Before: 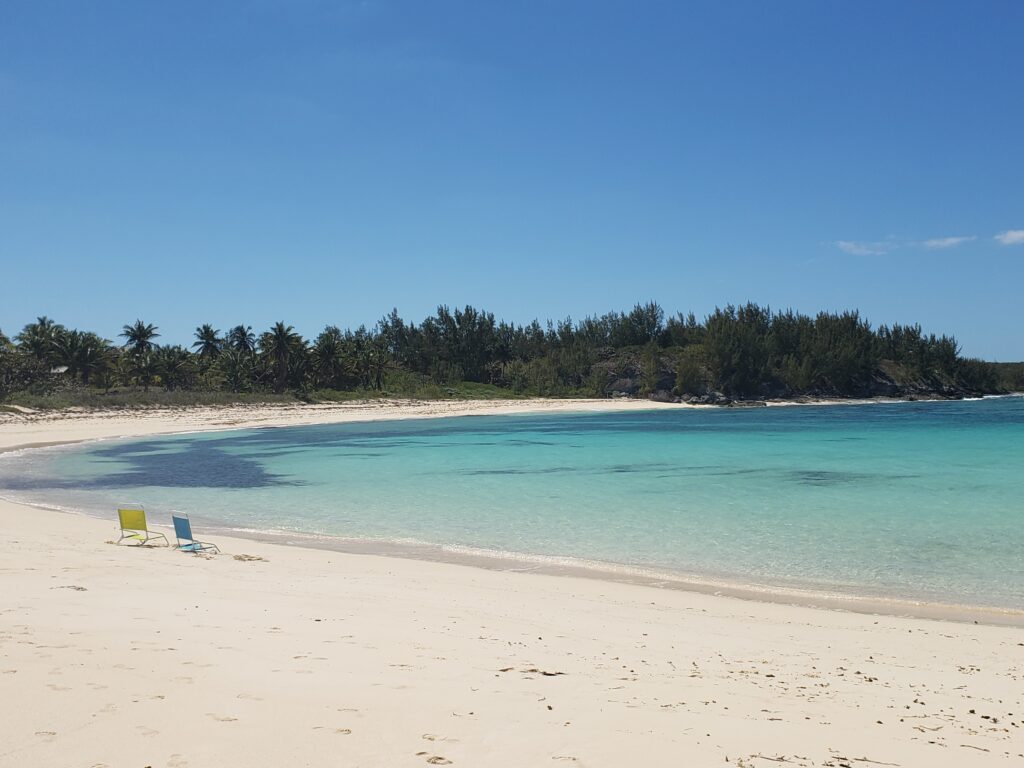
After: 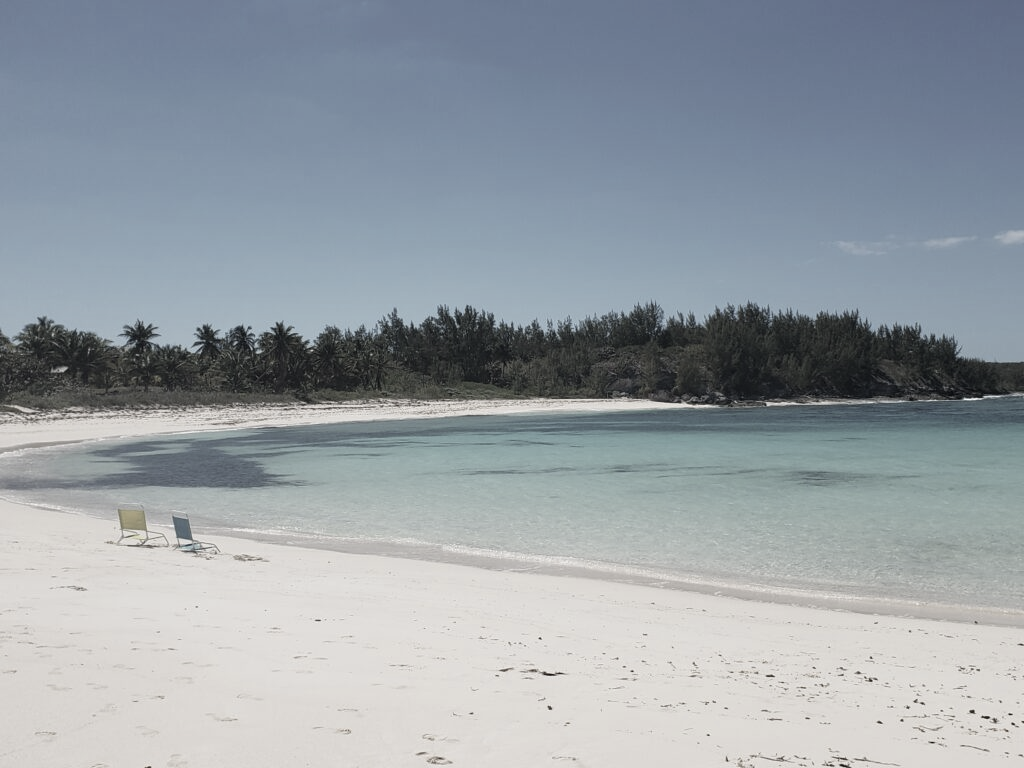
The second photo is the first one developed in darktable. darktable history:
color zones: curves: ch1 [(0, 0.34) (0.143, 0.164) (0.286, 0.152) (0.429, 0.176) (0.571, 0.173) (0.714, 0.188) (0.857, 0.199) (1, 0.34)]
